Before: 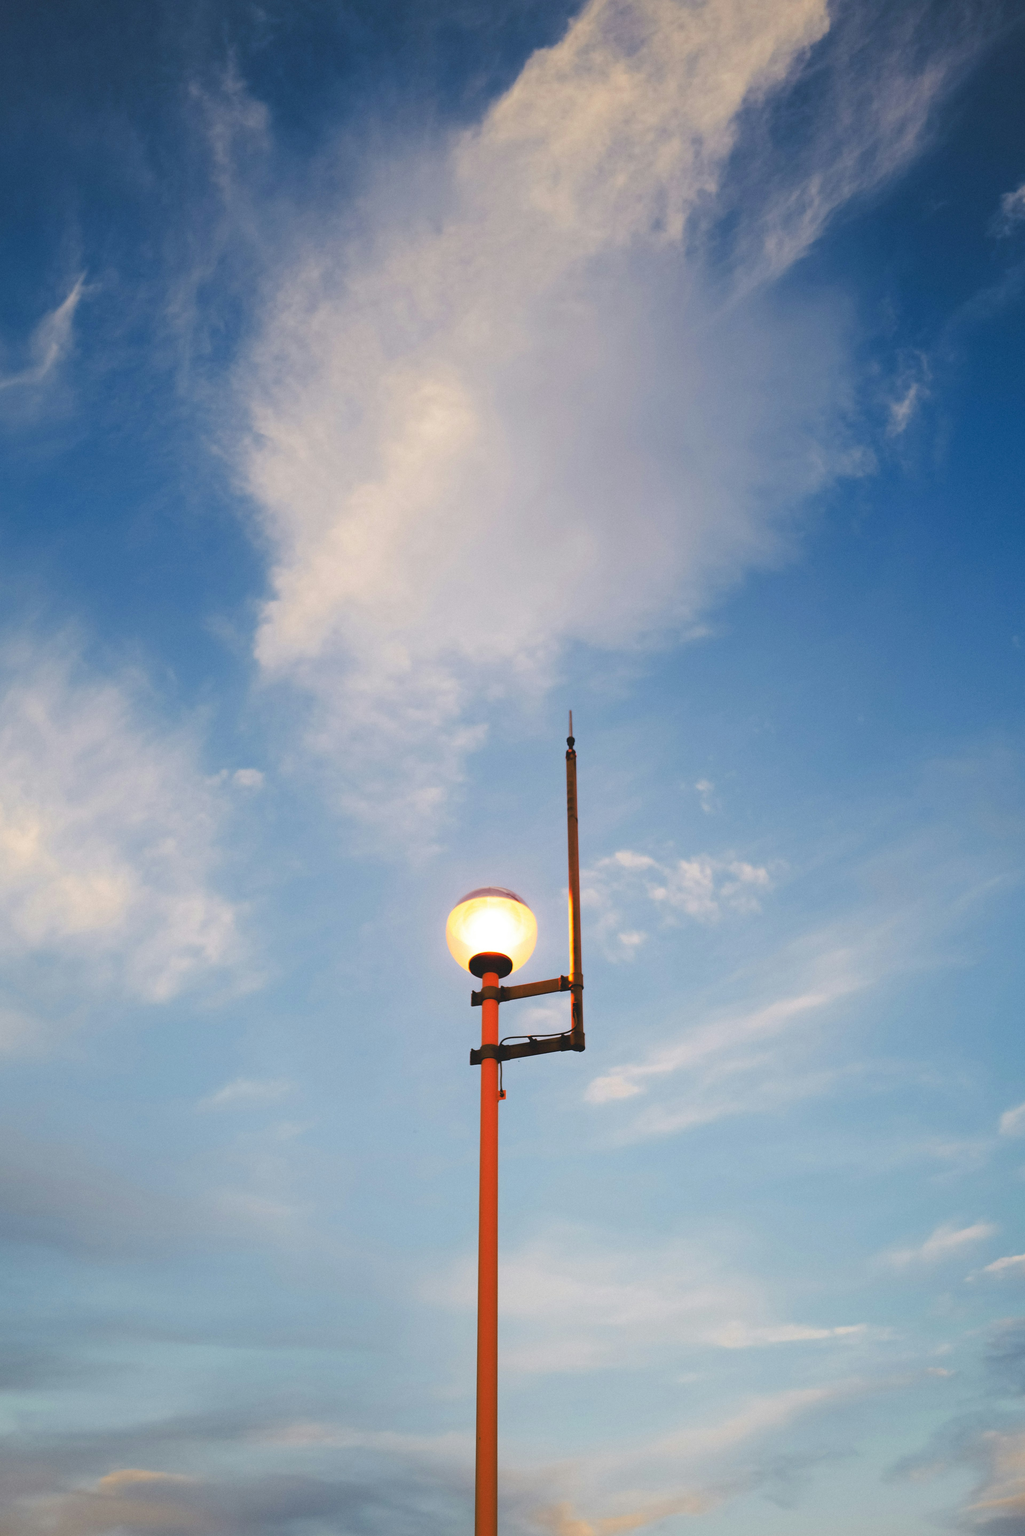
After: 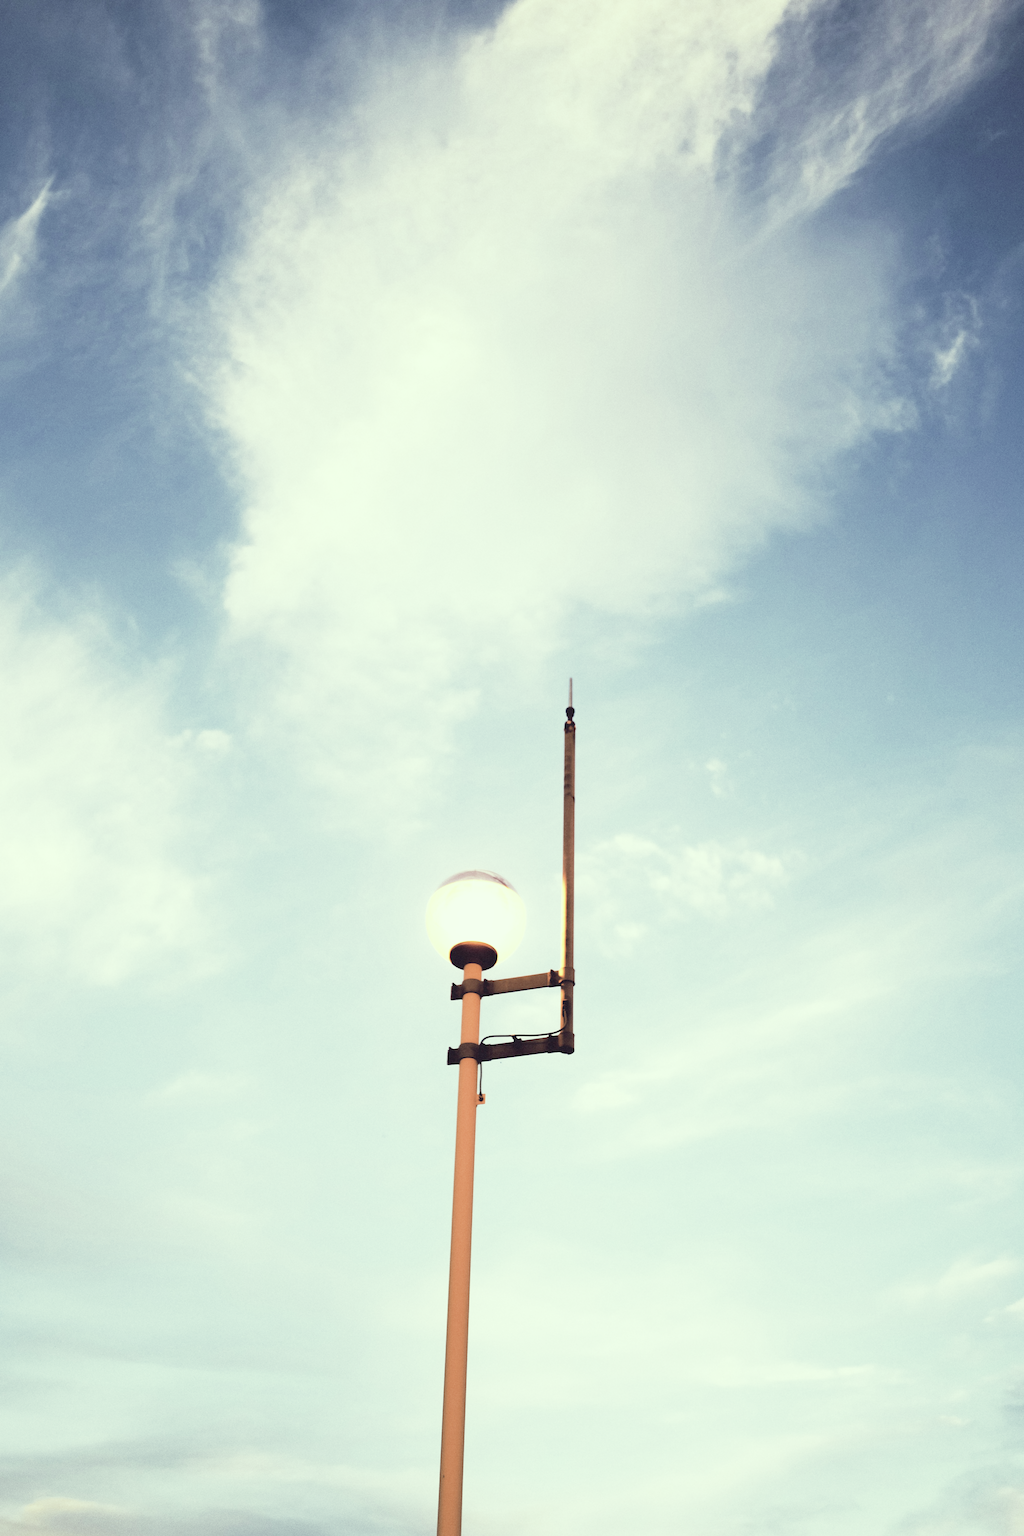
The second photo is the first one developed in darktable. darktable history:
color correction: highlights a* -20.17, highlights b* 20.27, shadows a* 20.03, shadows b* -20.46, saturation 0.43
base curve: curves: ch0 [(0, 0) (0.012, 0.01) (0.073, 0.168) (0.31, 0.711) (0.645, 0.957) (1, 1)], preserve colors none
crop and rotate: angle -1.96°, left 3.097%, top 4.154%, right 1.586%, bottom 0.529%
